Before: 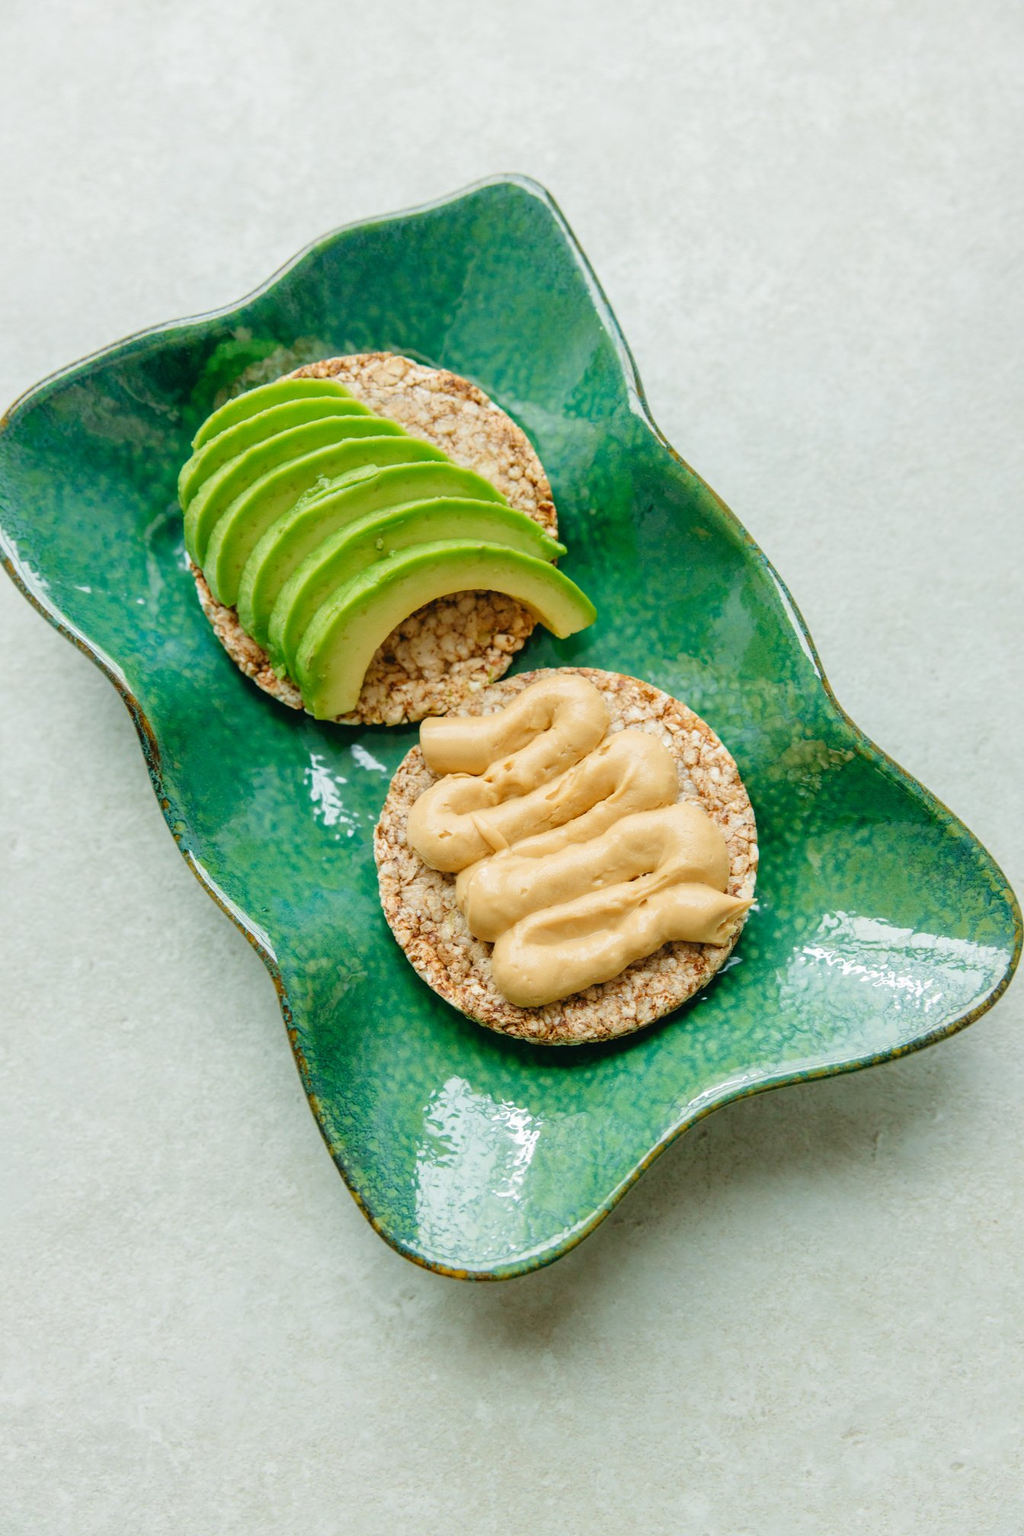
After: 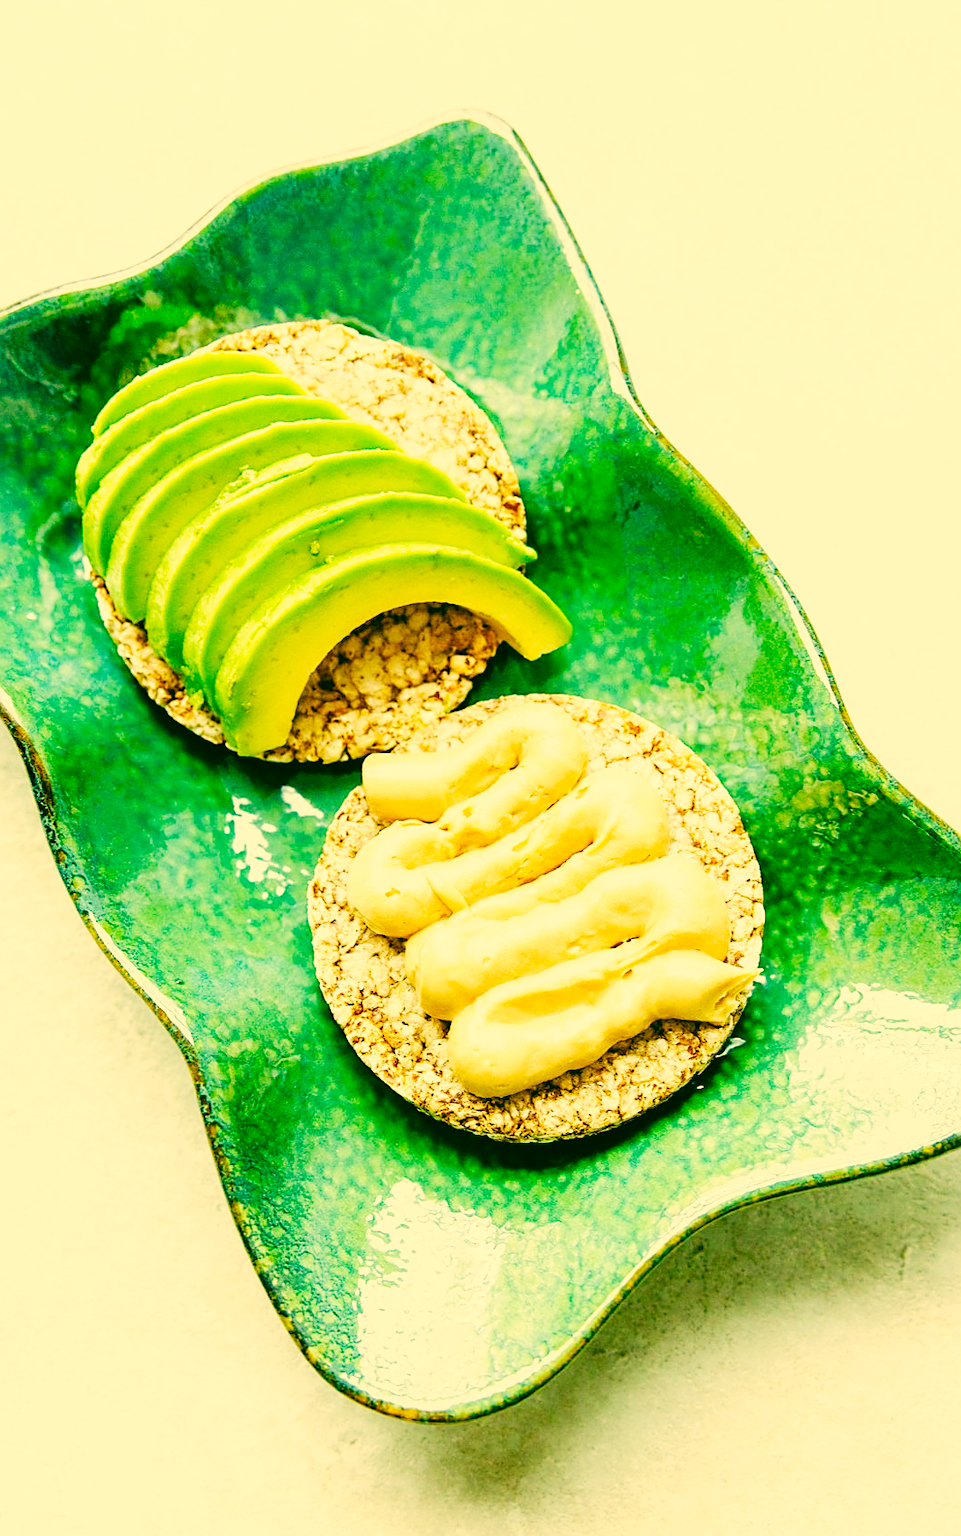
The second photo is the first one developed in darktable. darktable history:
sharpen: on, module defaults
color correction: highlights a* 5.62, highlights b* 33.57, shadows a* -25.86, shadows b* 4.02
crop: left 11.225%, top 5.381%, right 9.565%, bottom 10.314%
base curve: curves: ch0 [(0, 0) (0.007, 0.004) (0.027, 0.03) (0.046, 0.07) (0.207, 0.54) (0.442, 0.872) (0.673, 0.972) (1, 1)], preserve colors none
exposure: exposure -0.116 EV, compensate exposure bias true, compensate highlight preservation false
